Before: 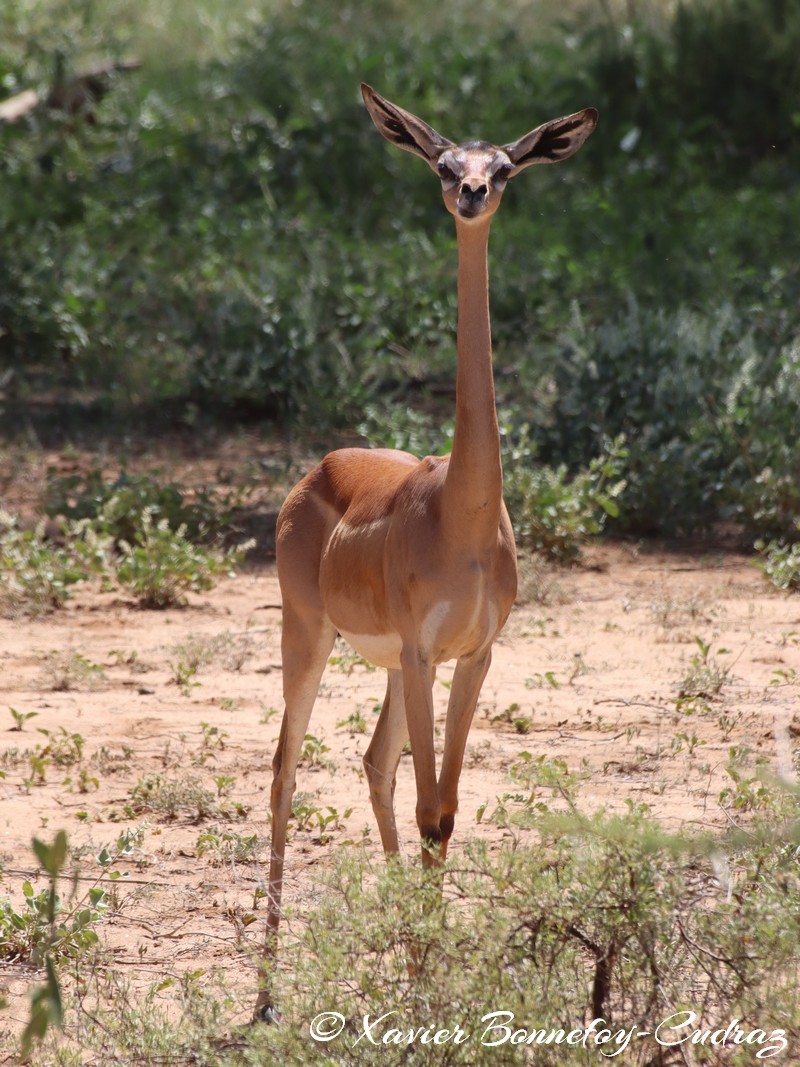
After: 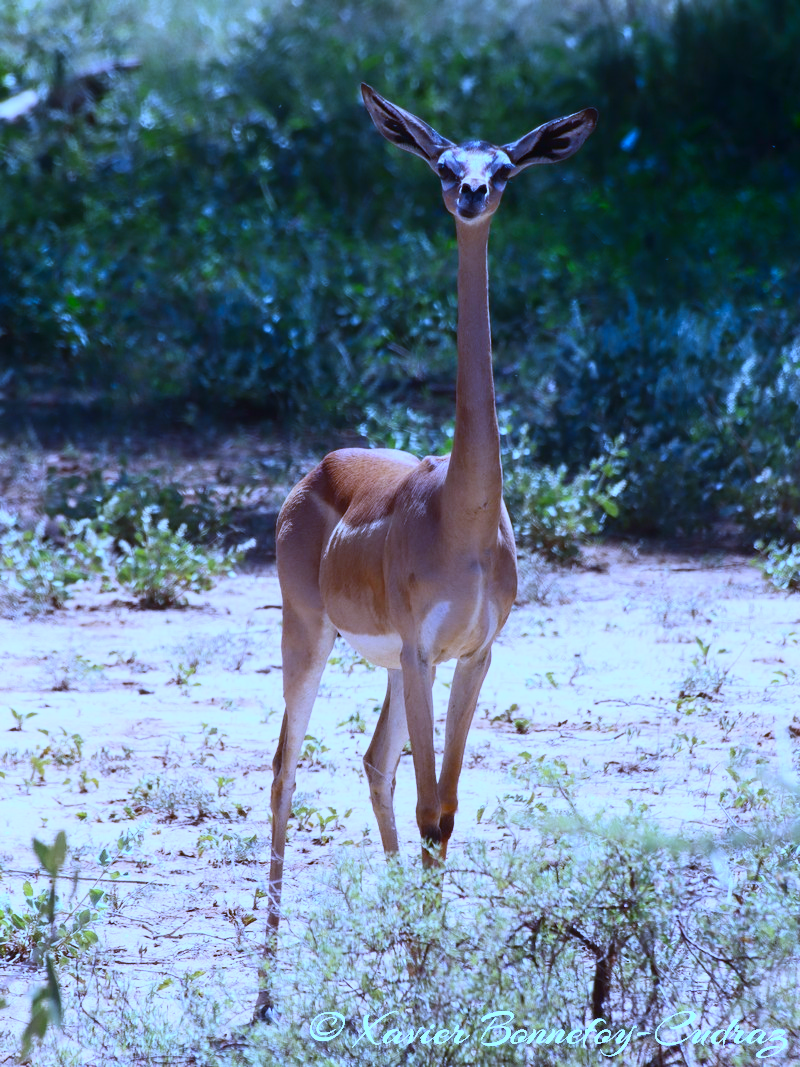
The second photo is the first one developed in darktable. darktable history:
contrast brightness saturation: contrast 0.23, brightness 0.1, saturation 0.29
white balance: red 0.766, blue 1.537
shadows and highlights: shadows -70, highlights 35, soften with gaussian
